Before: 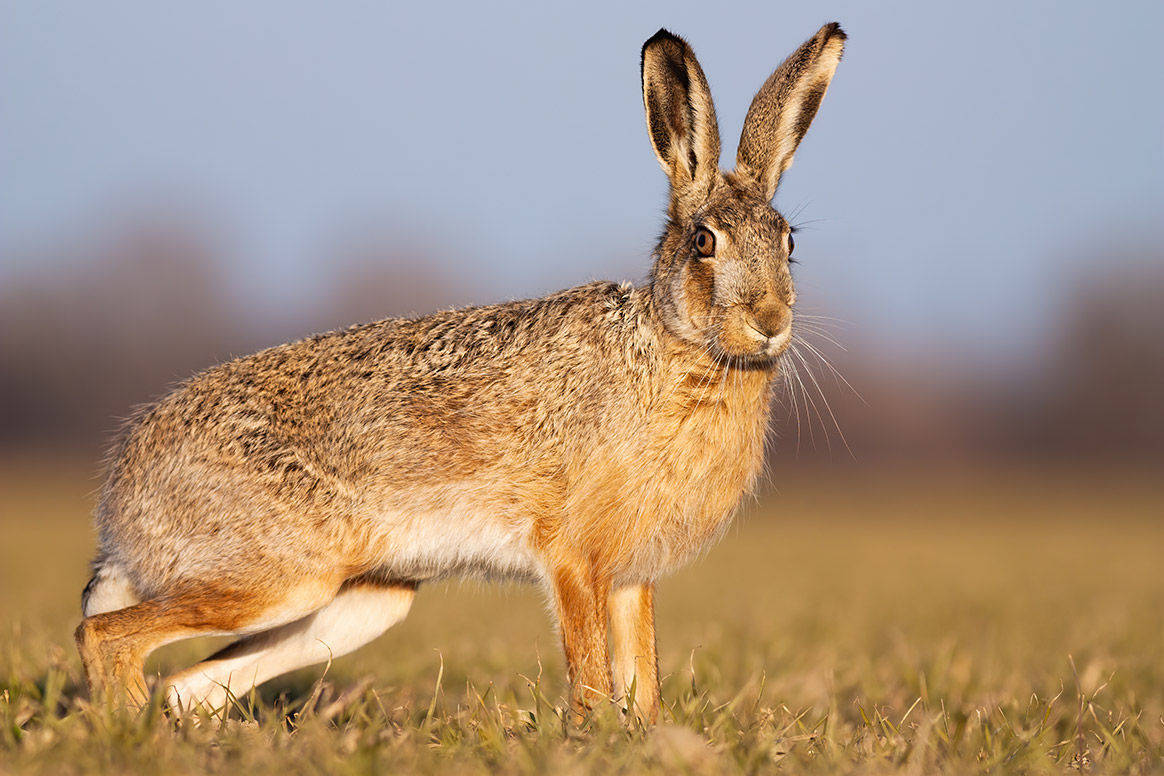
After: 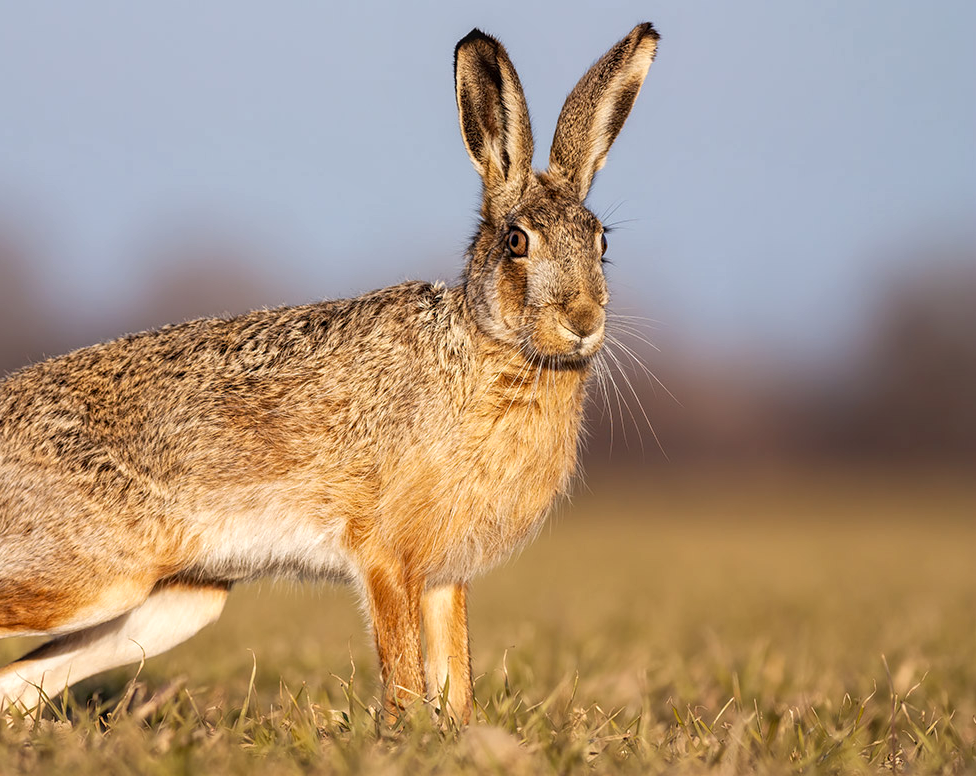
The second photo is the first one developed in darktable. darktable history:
crop: left 16.145%
local contrast: on, module defaults
